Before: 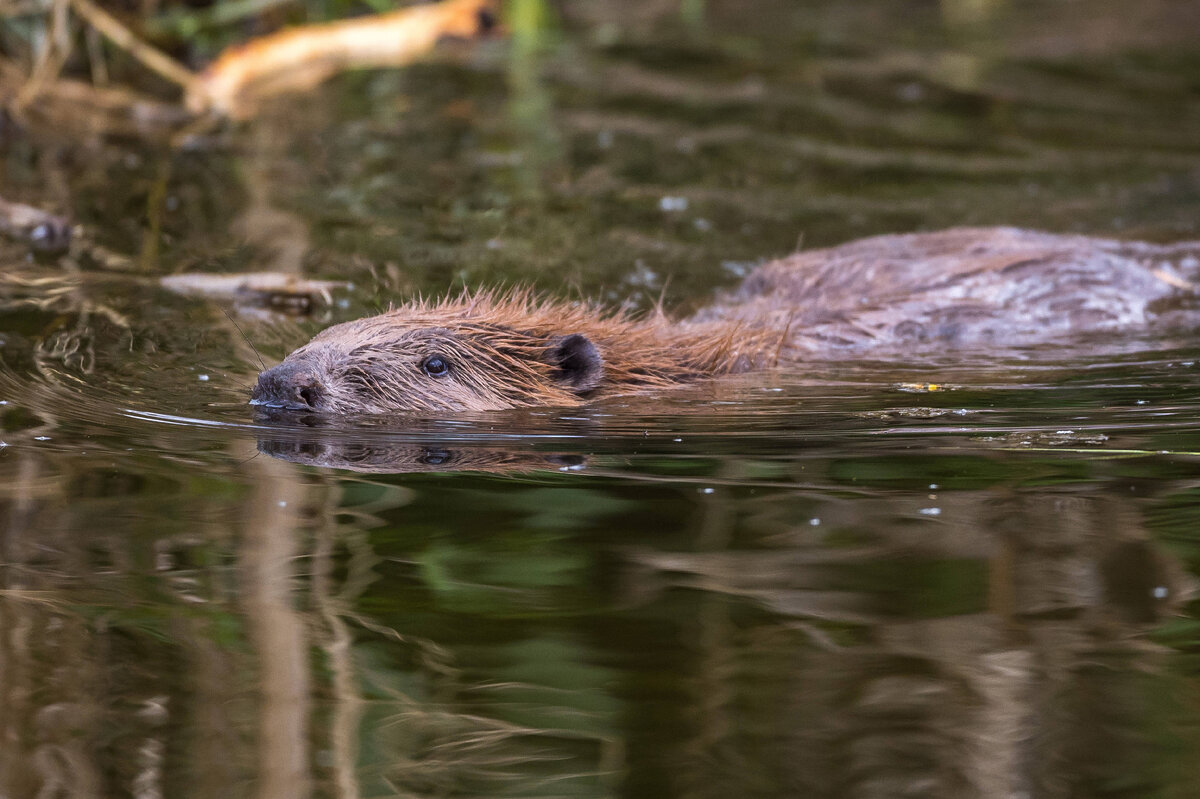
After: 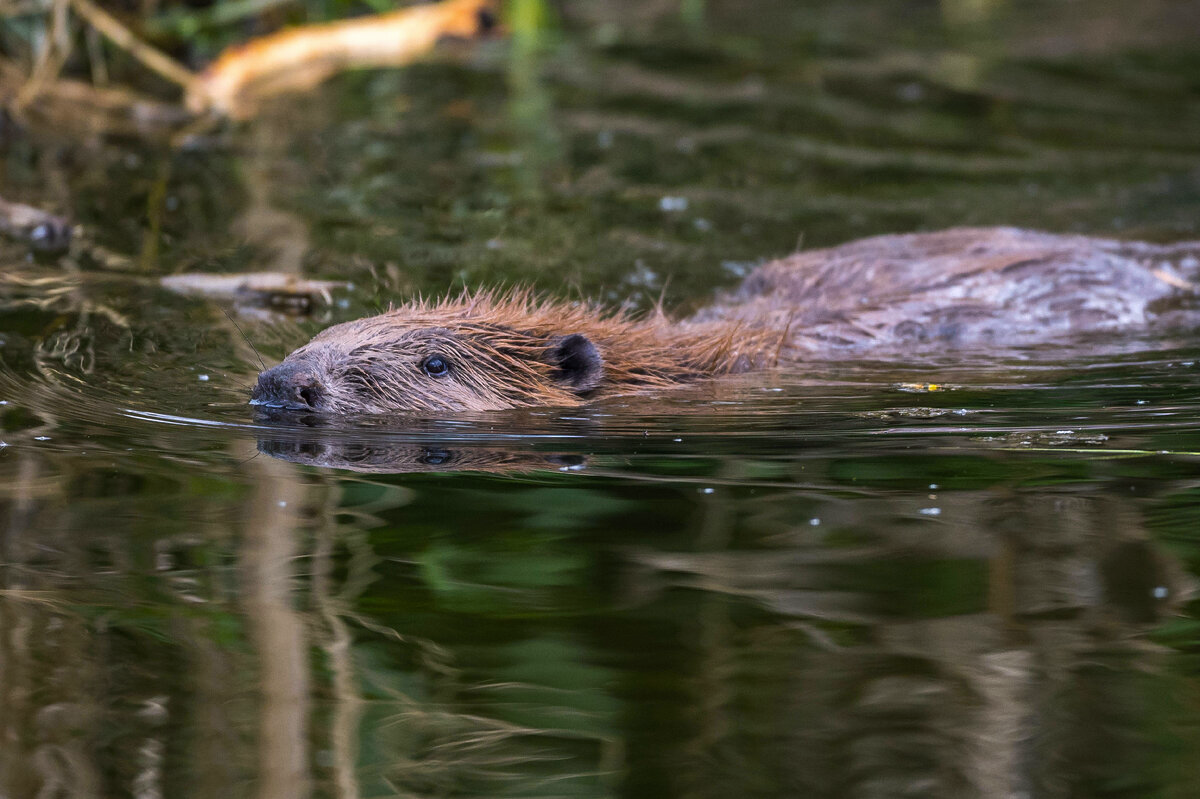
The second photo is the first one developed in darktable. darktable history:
color balance rgb: power › luminance -7.848%, power › chroma 1.11%, power › hue 218.24°, linear chroma grading › global chroma 14.879%, perceptual saturation grading › global saturation 0.972%
